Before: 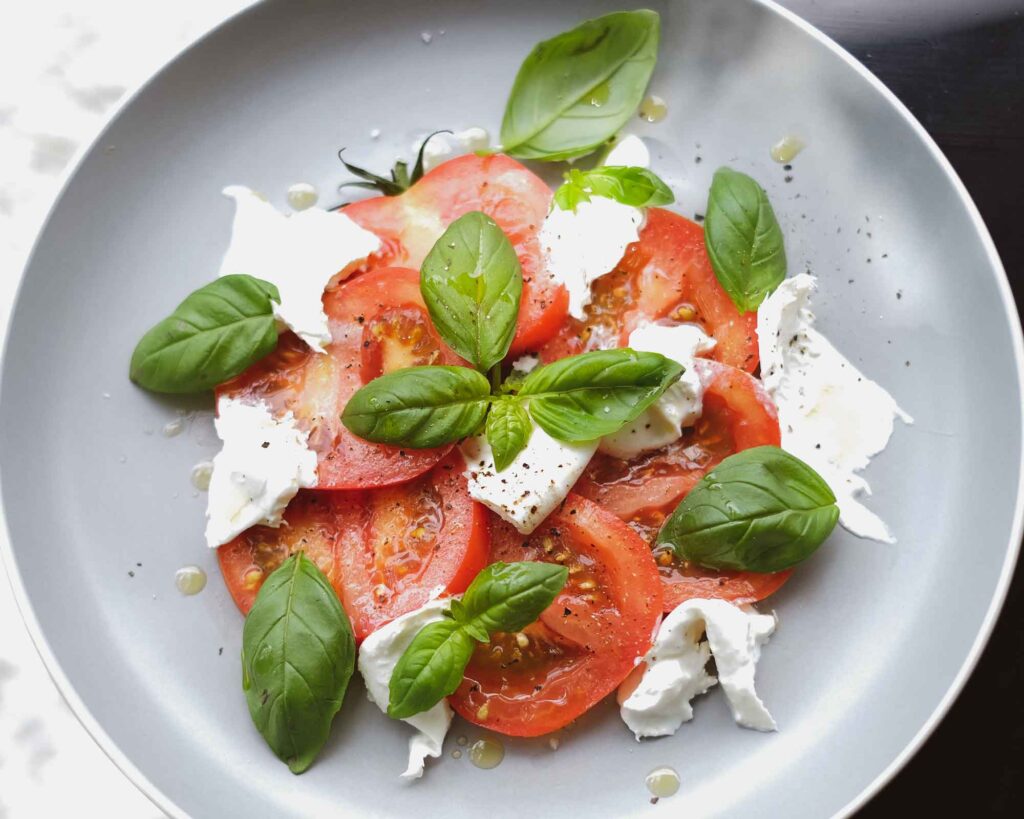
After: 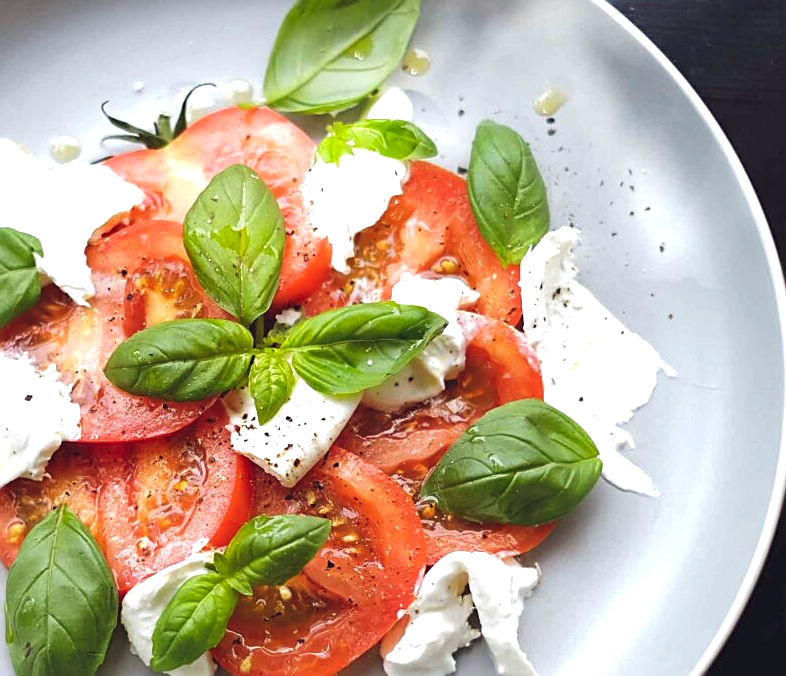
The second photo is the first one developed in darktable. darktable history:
sharpen: on, module defaults
crop: left 23.232%, top 5.83%, bottom 11.571%
color balance rgb: global offset › chroma 0.06%, global offset › hue 253.47°, perceptual saturation grading › global saturation 0.237%, perceptual brilliance grading › global brilliance 12.308%, global vibrance 9.885%
